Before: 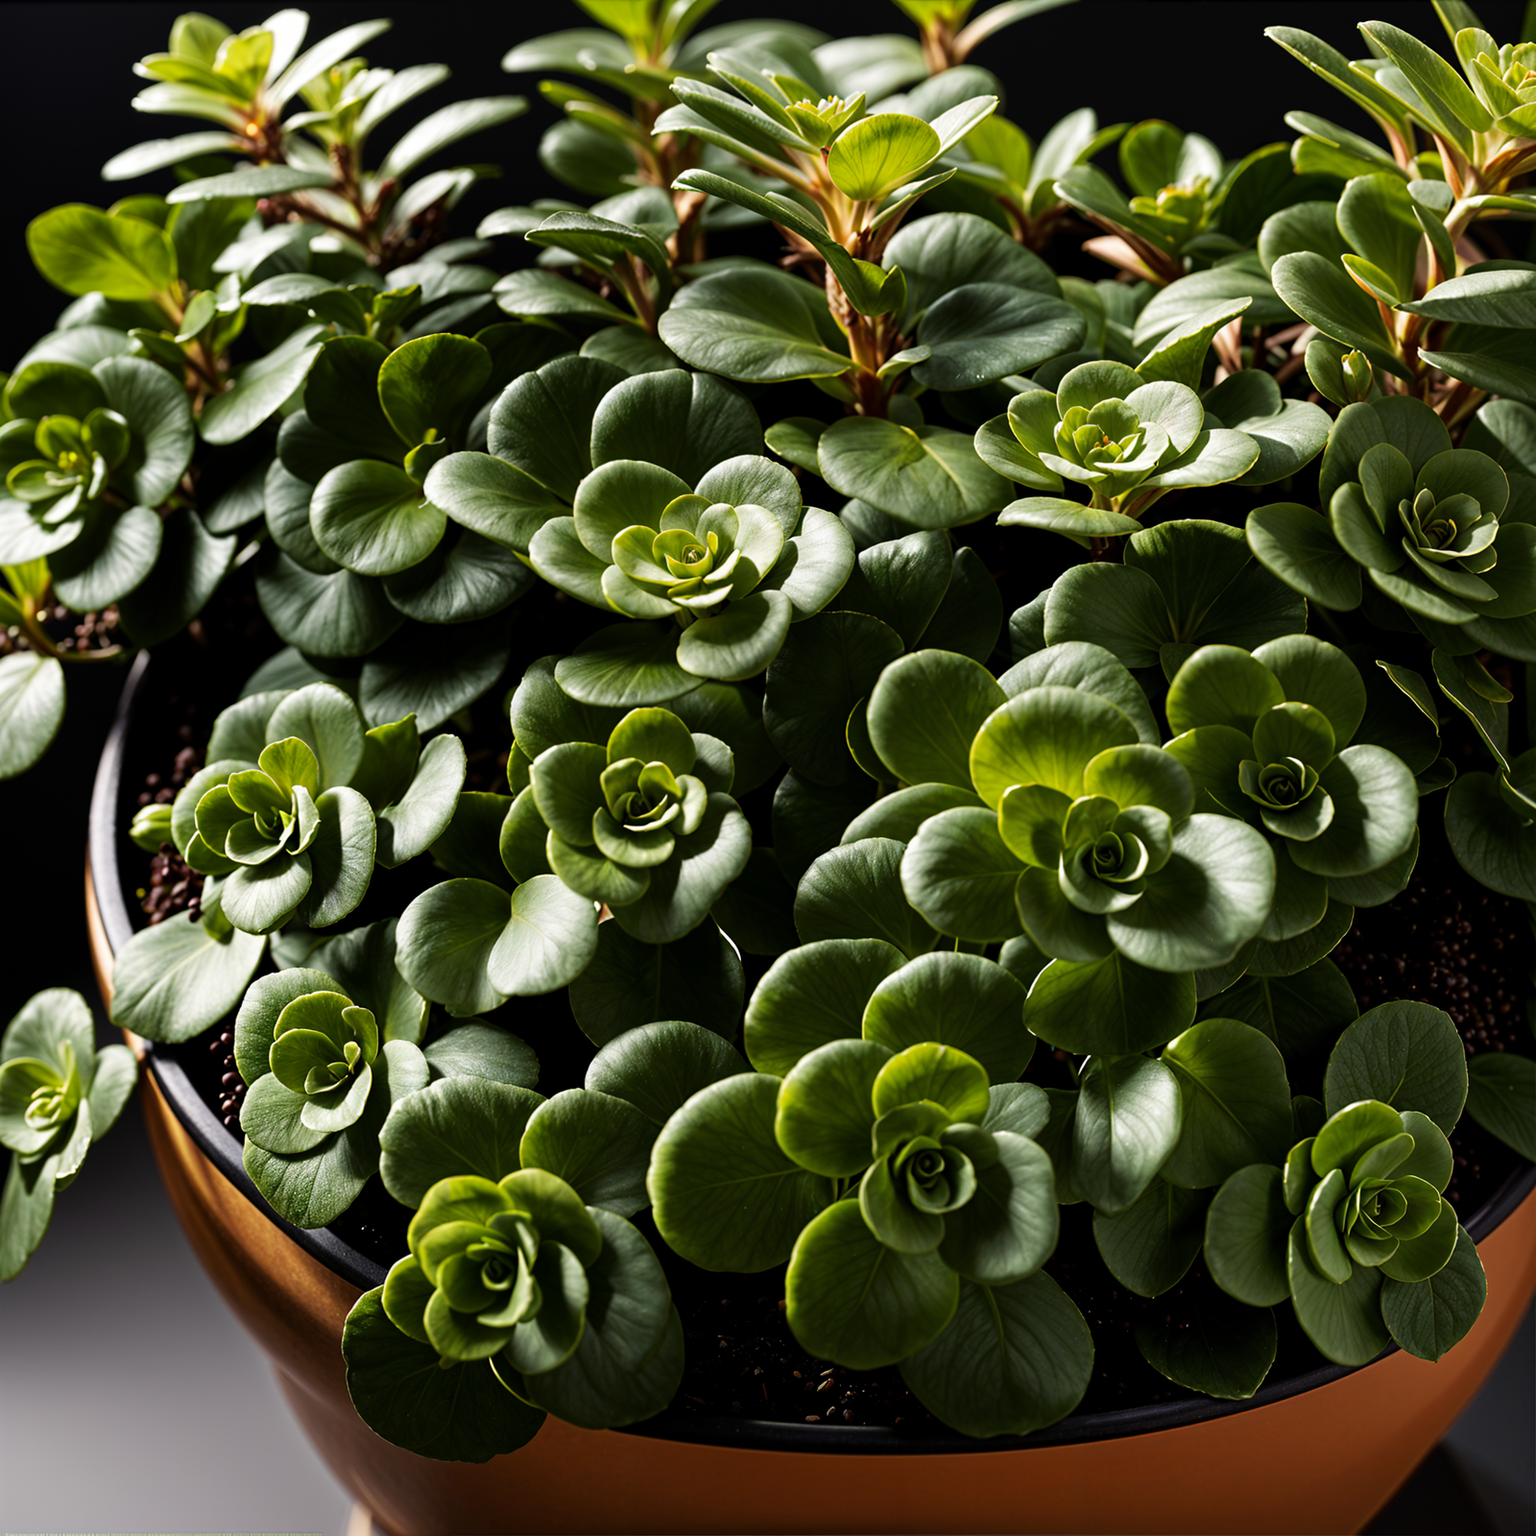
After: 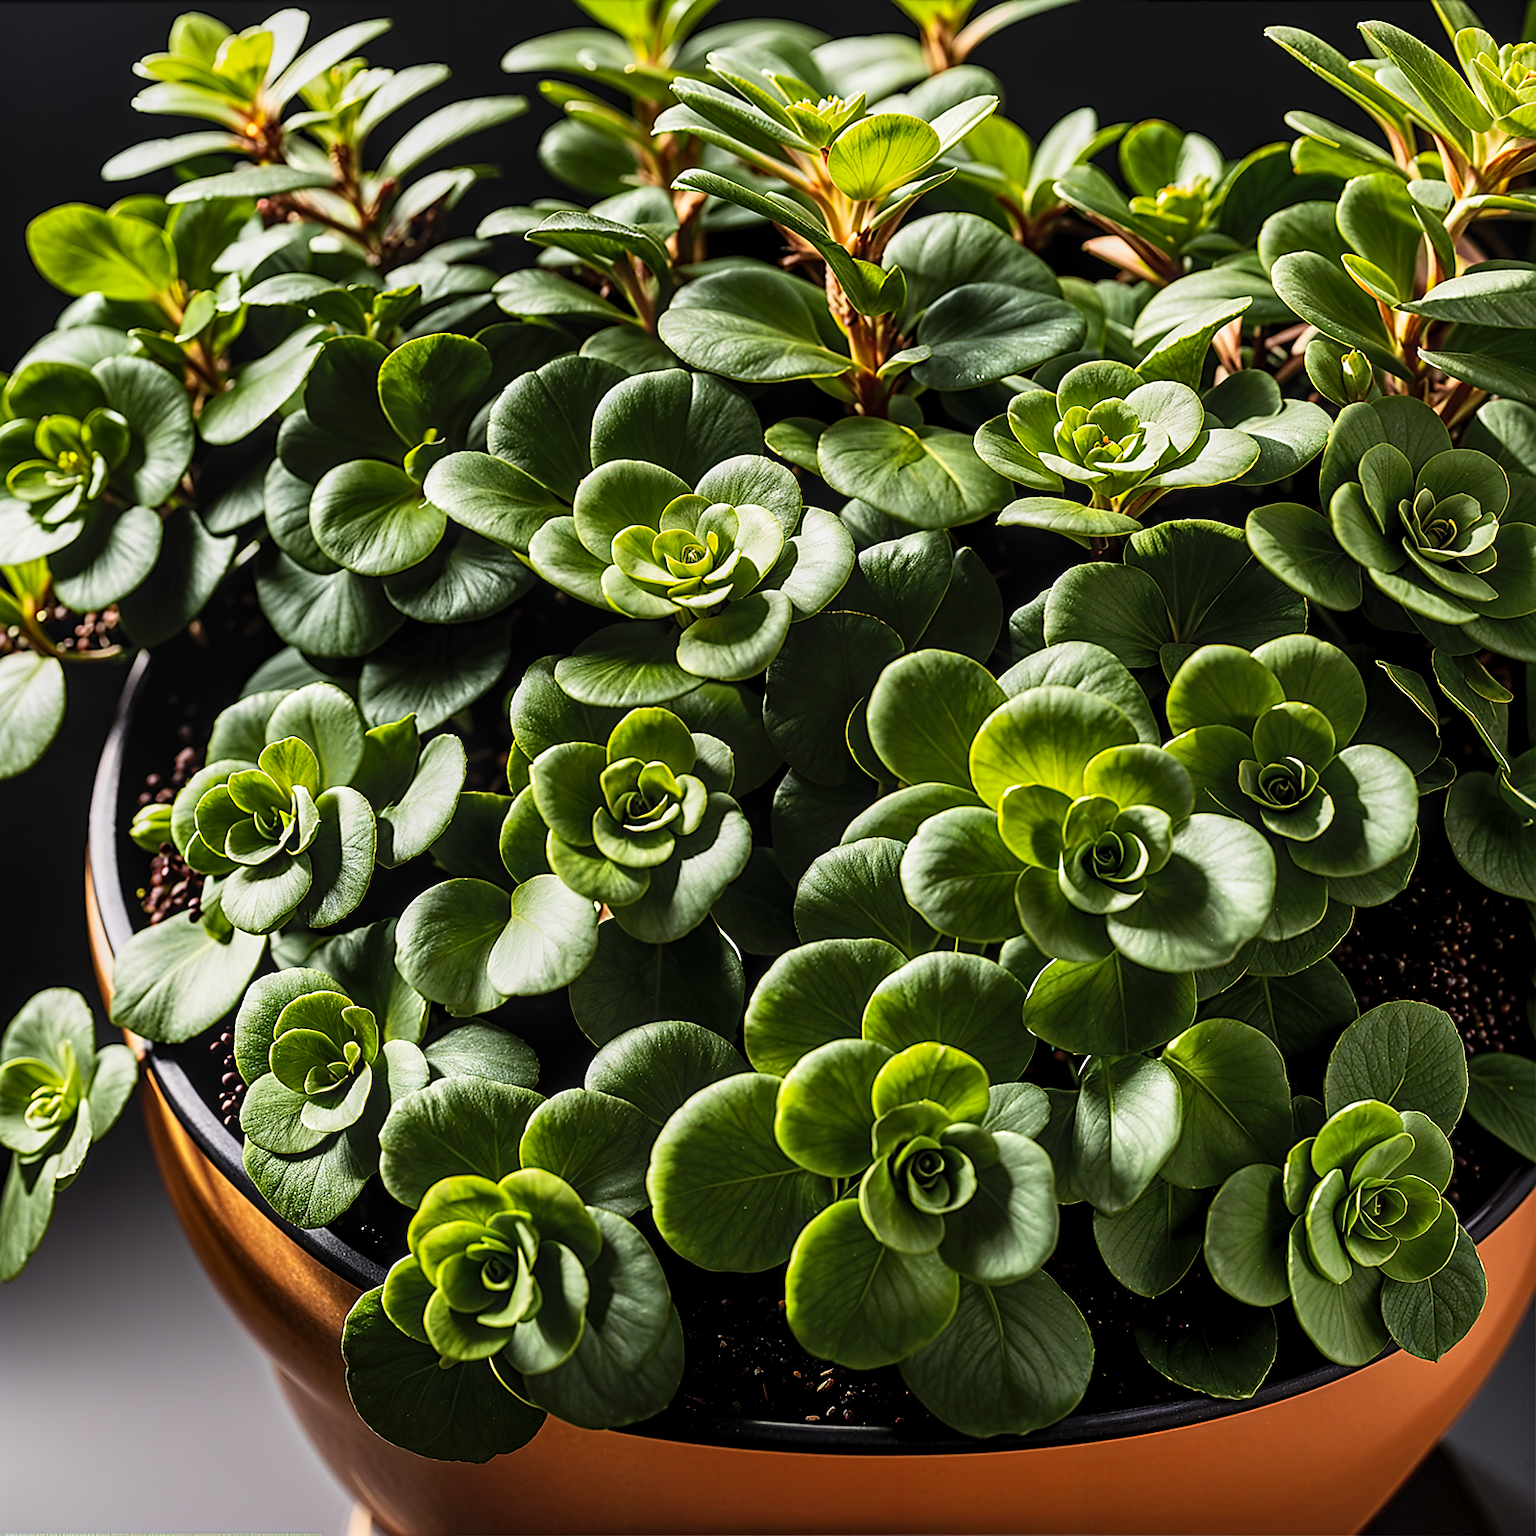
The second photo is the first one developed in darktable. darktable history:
shadows and highlights: shadows 43.61, white point adjustment -1.34, soften with gaussian
local contrast: on, module defaults
sharpen: radius 1.364, amount 1.24, threshold 0.661
levels: mode automatic, levels [0.031, 0.5, 0.969]
contrast brightness saturation: contrast 0.2, brightness 0.164, saturation 0.222
